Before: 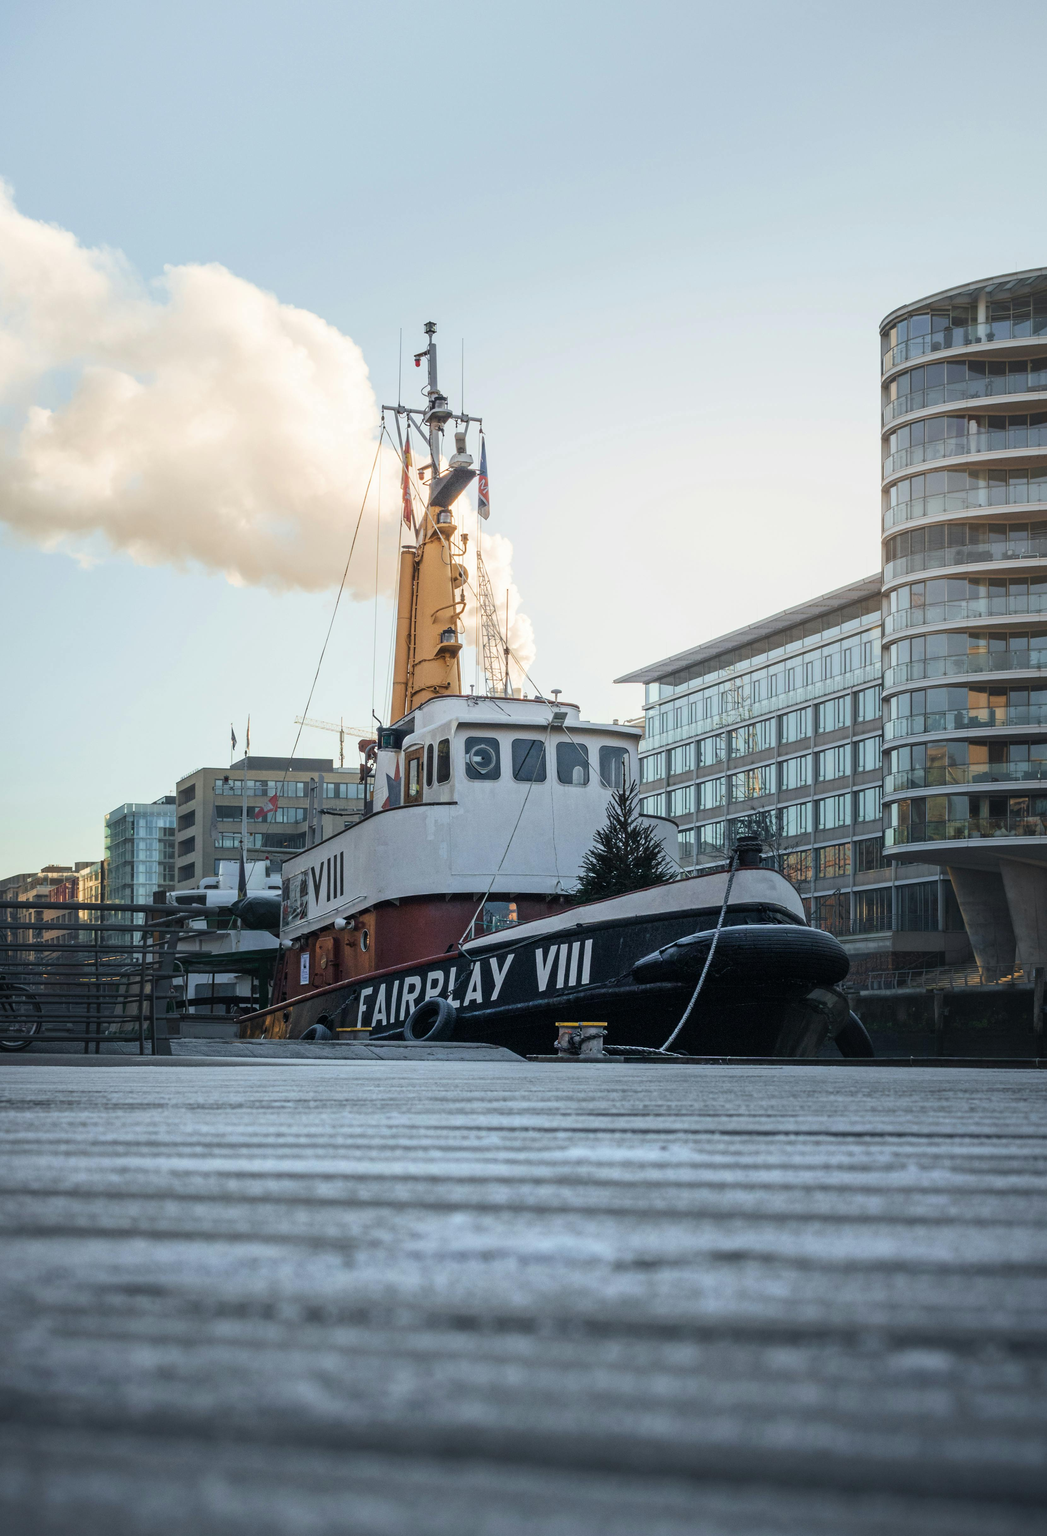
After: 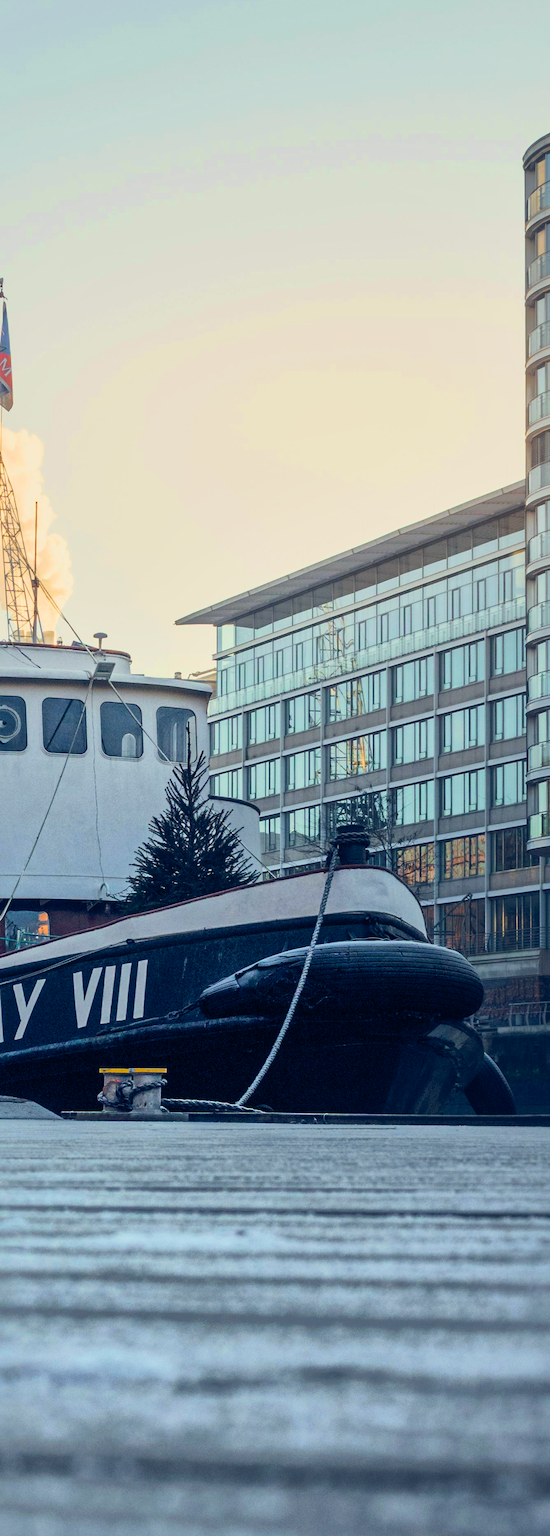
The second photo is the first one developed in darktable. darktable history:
tone curve: curves: ch0 [(0, 0.001) (0.139, 0.096) (0.311, 0.278) (0.495, 0.531) (0.718, 0.816) (0.841, 0.909) (1, 0.967)]; ch1 [(0, 0) (0.272, 0.249) (0.388, 0.385) (0.469, 0.456) (0.495, 0.497) (0.538, 0.554) (0.578, 0.605) (0.707, 0.778) (1, 1)]; ch2 [(0, 0) (0.125, 0.089) (0.353, 0.329) (0.443, 0.408) (0.502, 0.499) (0.557, 0.542) (0.608, 0.635) (1, 1)], preserve colors basic power
crop: left 45.843%, top 13.42%, right 13.955%, bottom 10.122%
color balance rgb: highlights gain › chroma 3.084%, highlights gain › hue 78.82°, global offset › chroma 0.248%, global offset › hue 257.89°, perceptual saturation grading › global saturation 10.136%, global vibrance 20%
contrast brightness saturation: contrast 0.096, brightness 0.032, saturation 0.095
shadows and highlights: shadows 39.24, highlights -59.81
